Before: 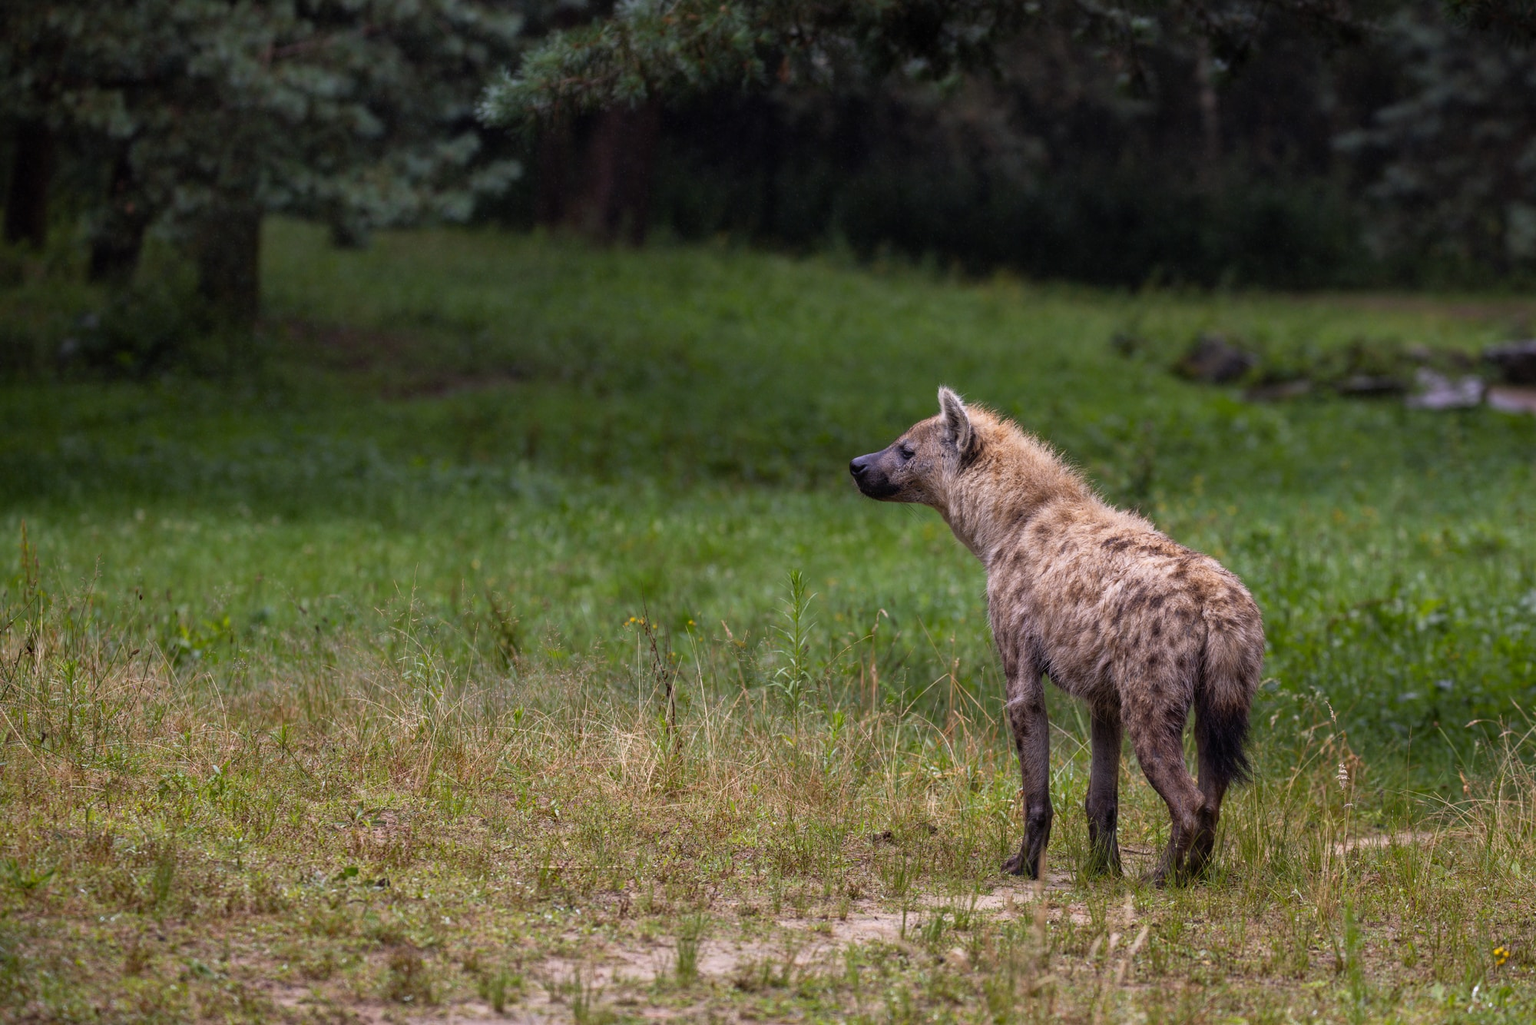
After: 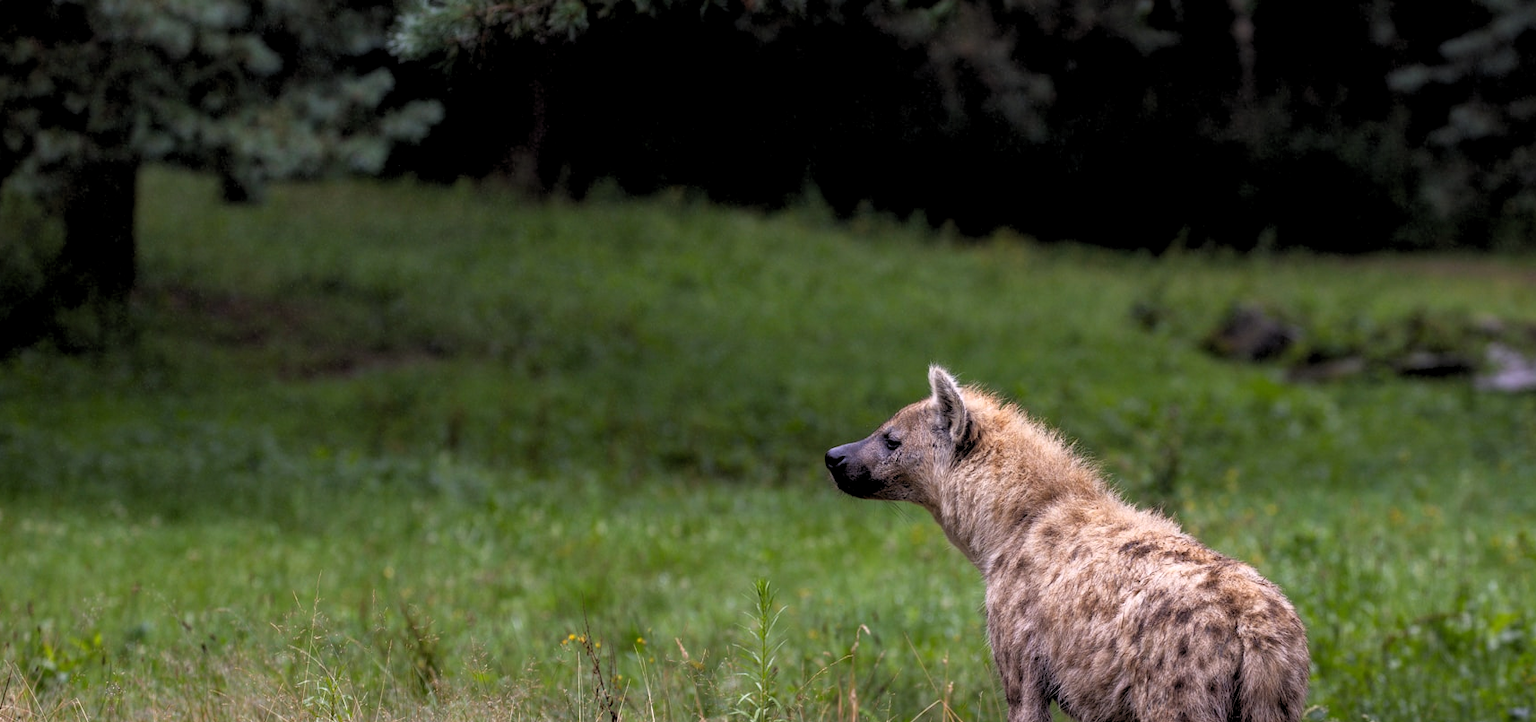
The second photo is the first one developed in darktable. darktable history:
crop and rotate: left 9.345%, top 7.22%, right 4.982%, bottom 32.331%
rgb levels: levels [[0.01, 0.419, 0.839], [0, 0.5, 1], [0, 0.5, 1]]
shadows and highlights: shadows 0, highlights 40
